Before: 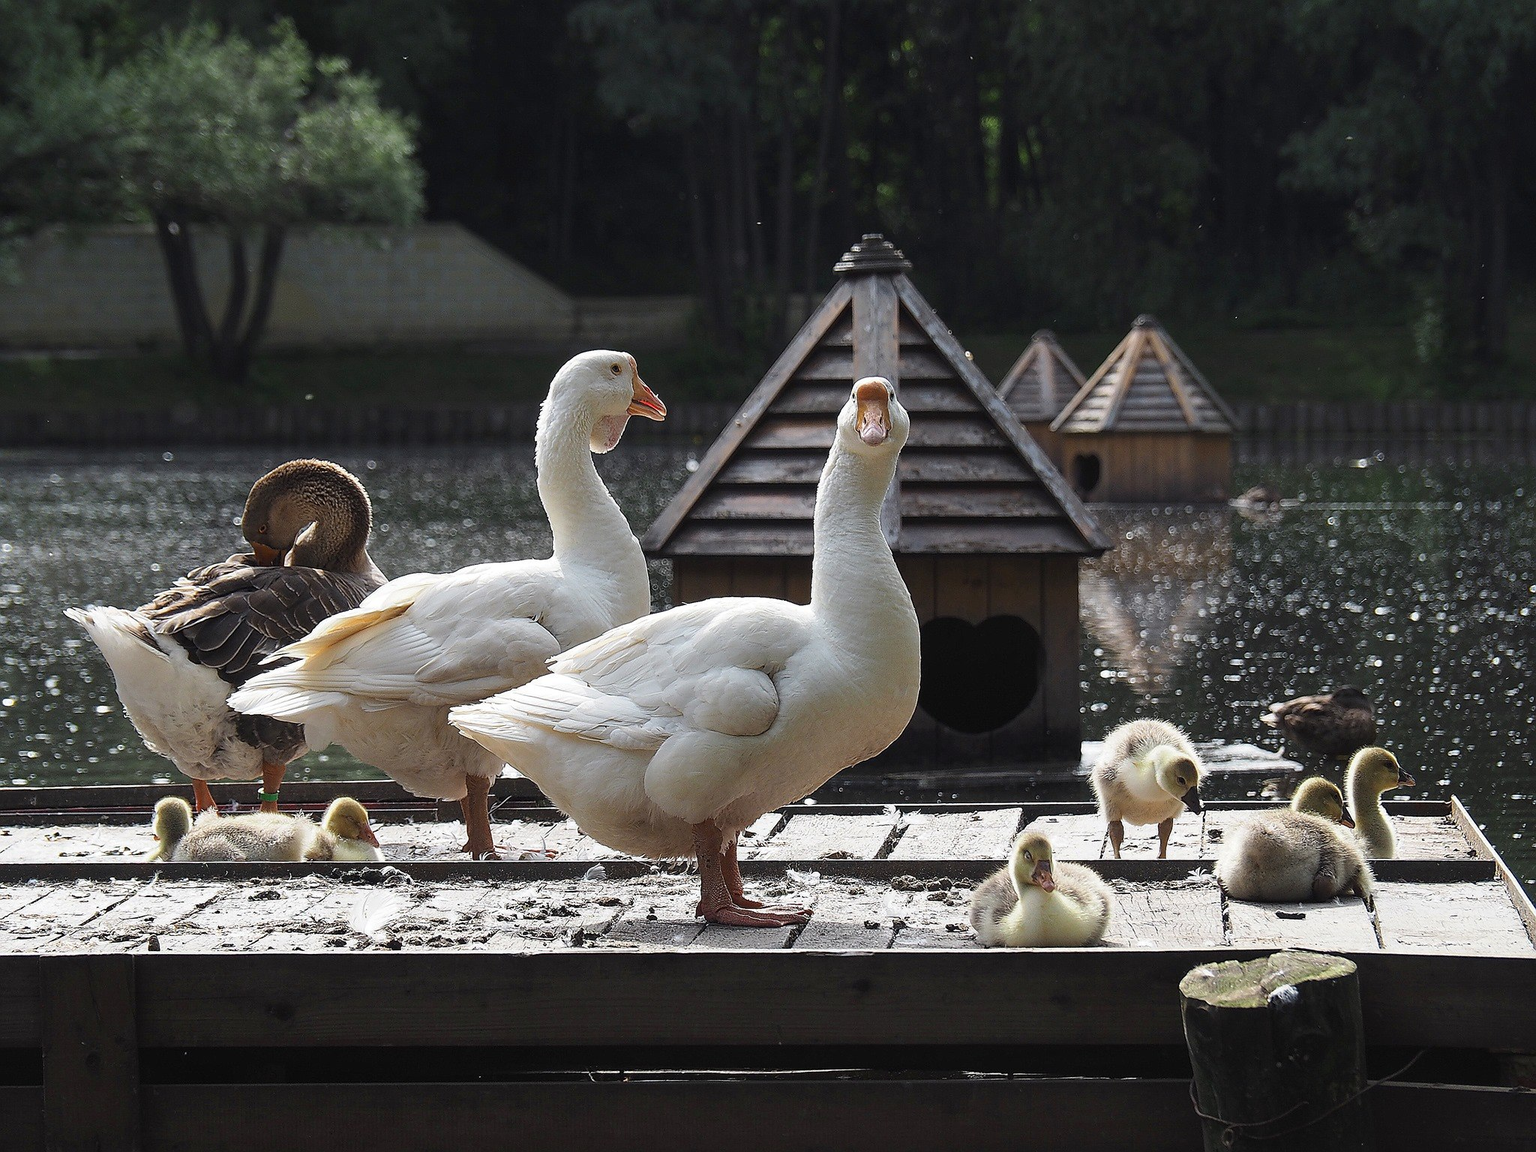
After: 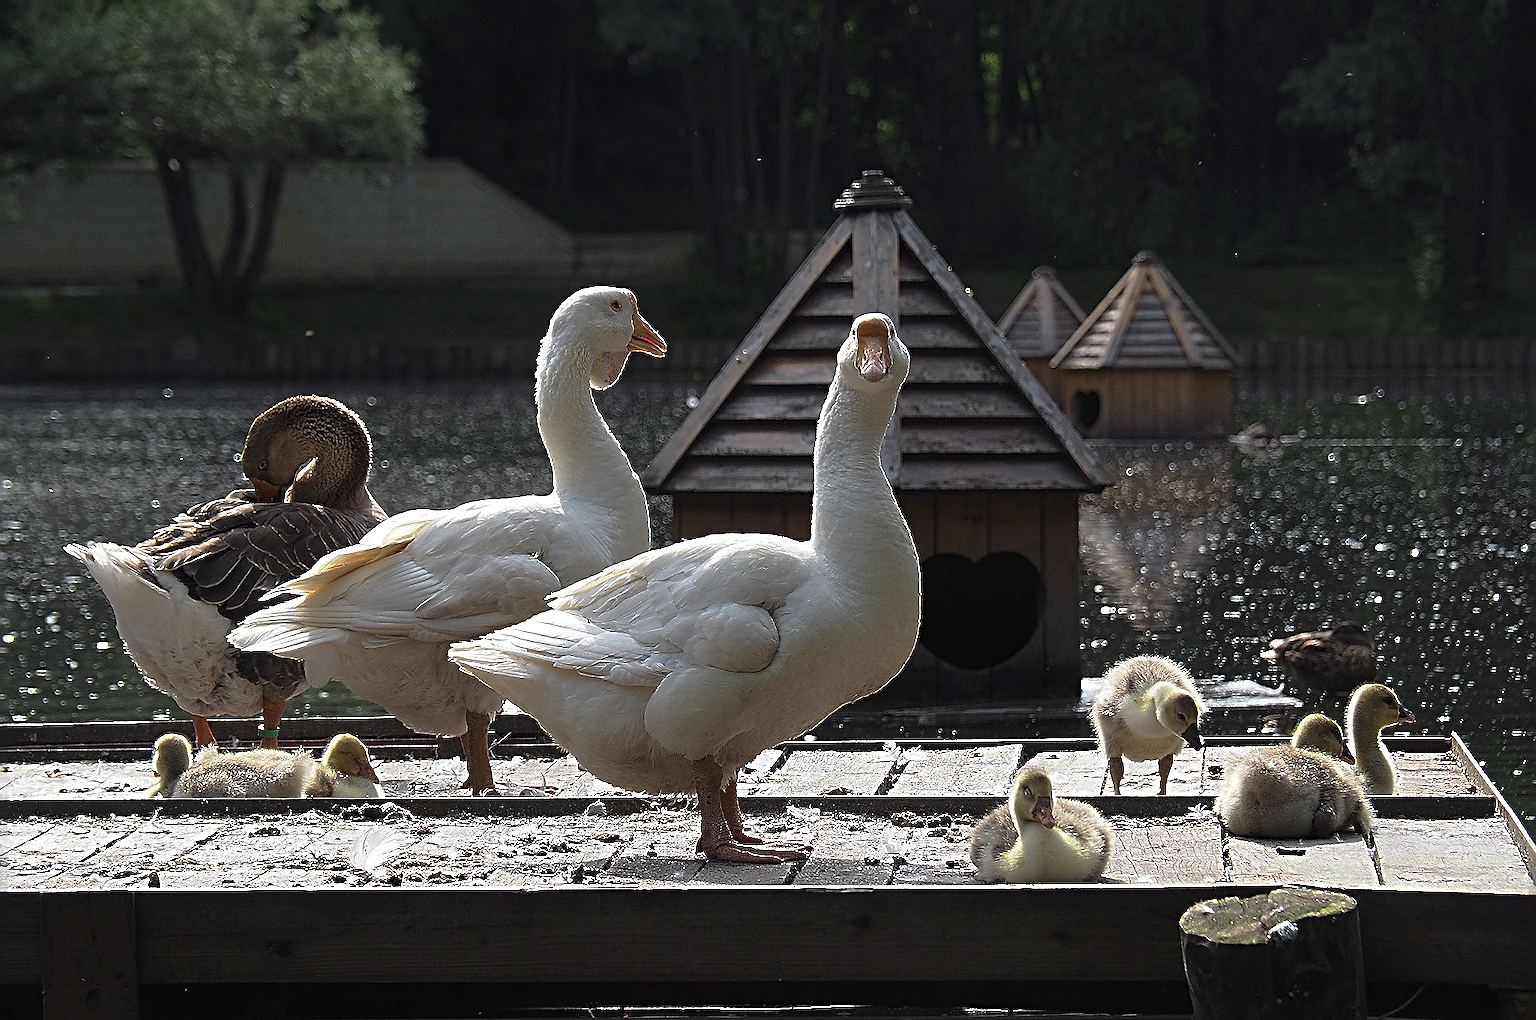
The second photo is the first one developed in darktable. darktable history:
crop and rotate: top 5.582%, bottom 5.763%
base curve: curves: ch0 [(0, 0) (0.826, 0.587) (1, 1)], preserve colors none
sharpen: radius 3.998
exposure: exposure 0.076 EV, compensate highlight preservation false
